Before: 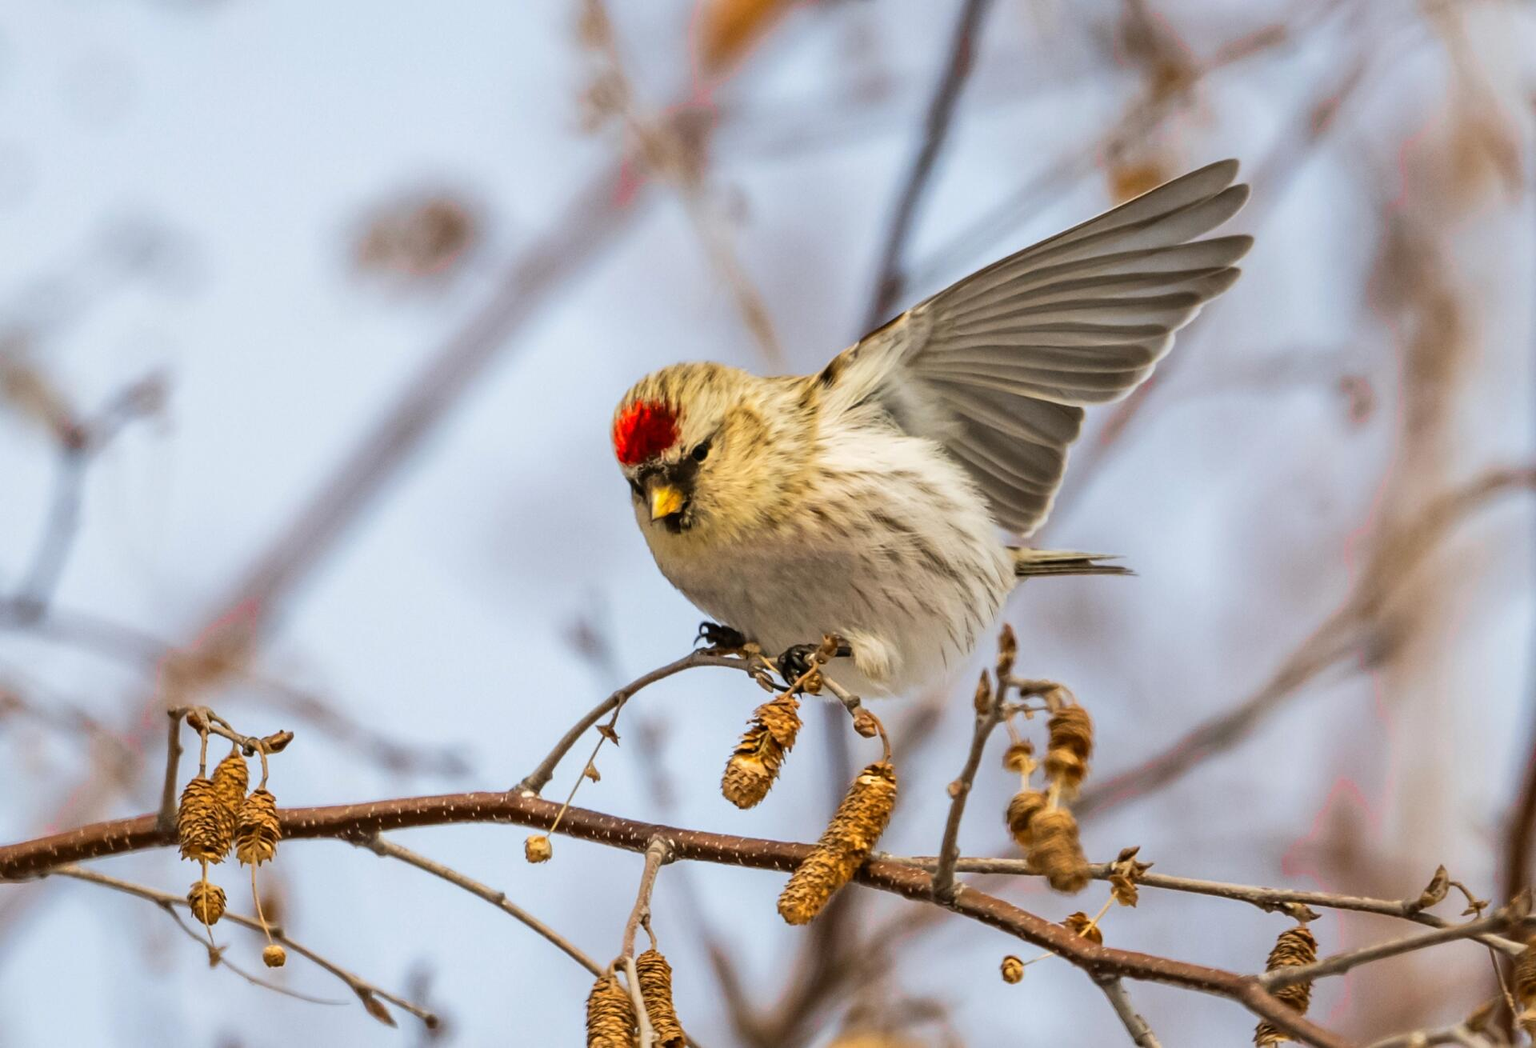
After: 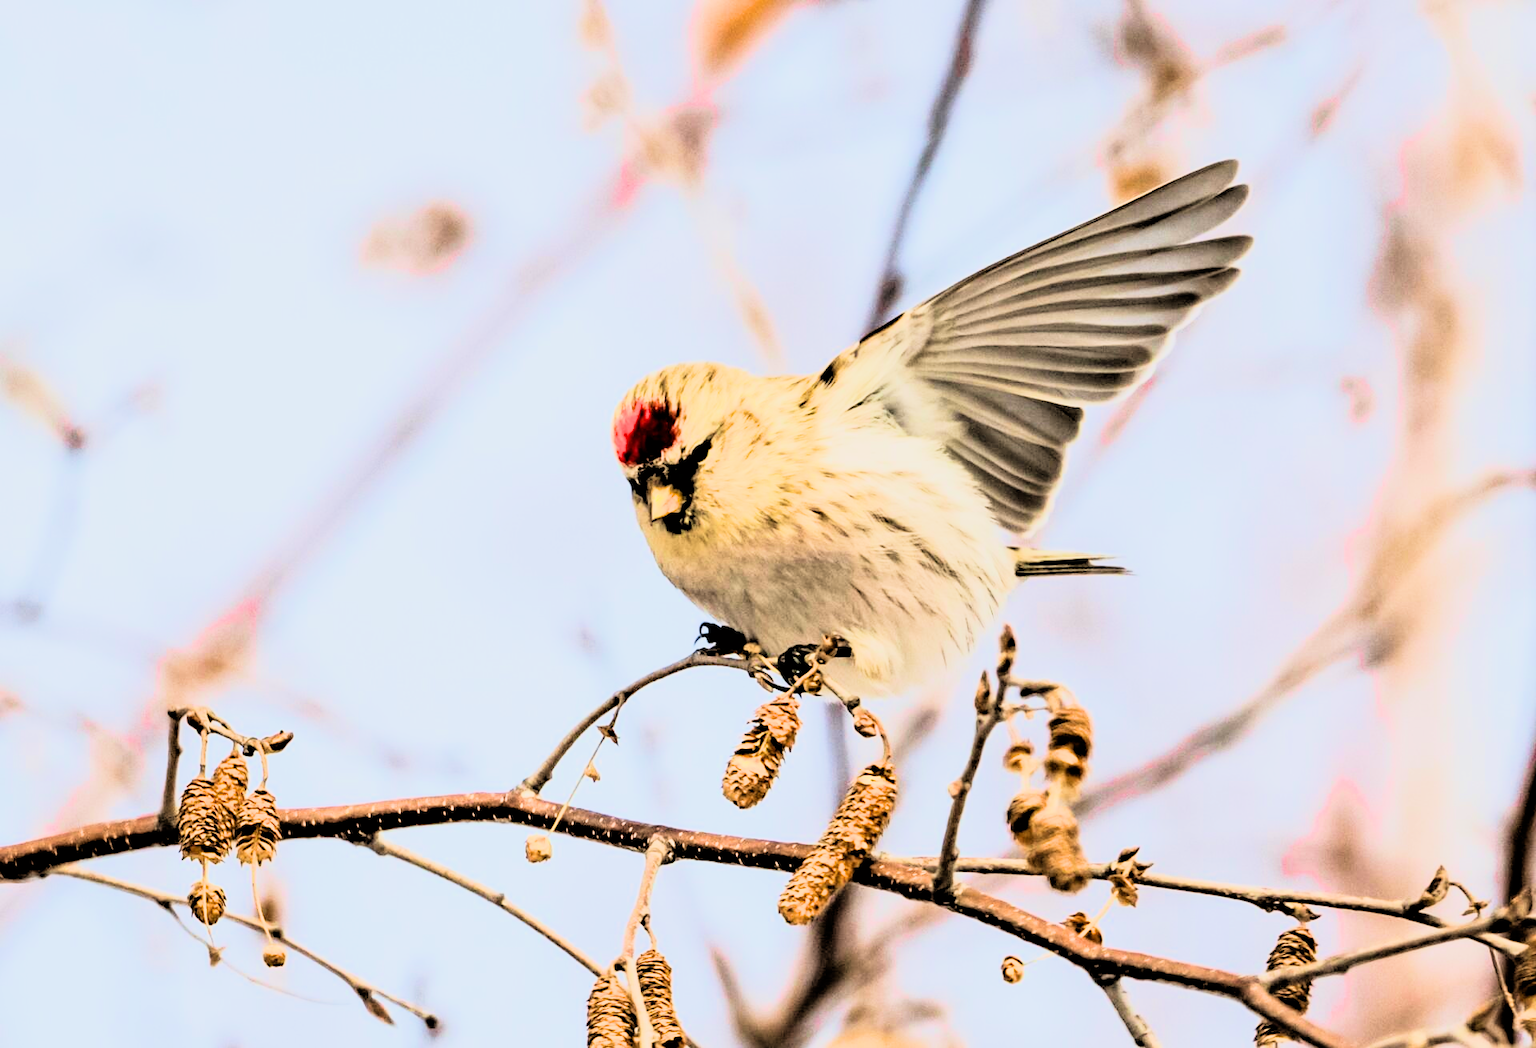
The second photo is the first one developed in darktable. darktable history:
velvia: on, module defaults
rgb curve: curves: ch0 [(0, 0) (0.21, 0.15) (0.24, 0.21) (0.5, 0.75) (0.75, 0.96) (0.89, 0.99) (1, 1)]; ch1 [(0, 0.02) (0.21, 0.13) (0.25, 0.2) (0.5, 0.67) (0.75, 0.9) (0.89, 0.97) (1, 1)]; ch2 [(0, 0.02) (0.21, 0.13) (0.25, 0.2) (0.5, 0.67) (0.75, 0.9) (0.89, 0.97) (1, 1)], compensate middle gray true
filmic rgb: black relative exposure -3.92 EV, white relative exposure 3.14 EV, hardness 2.87
